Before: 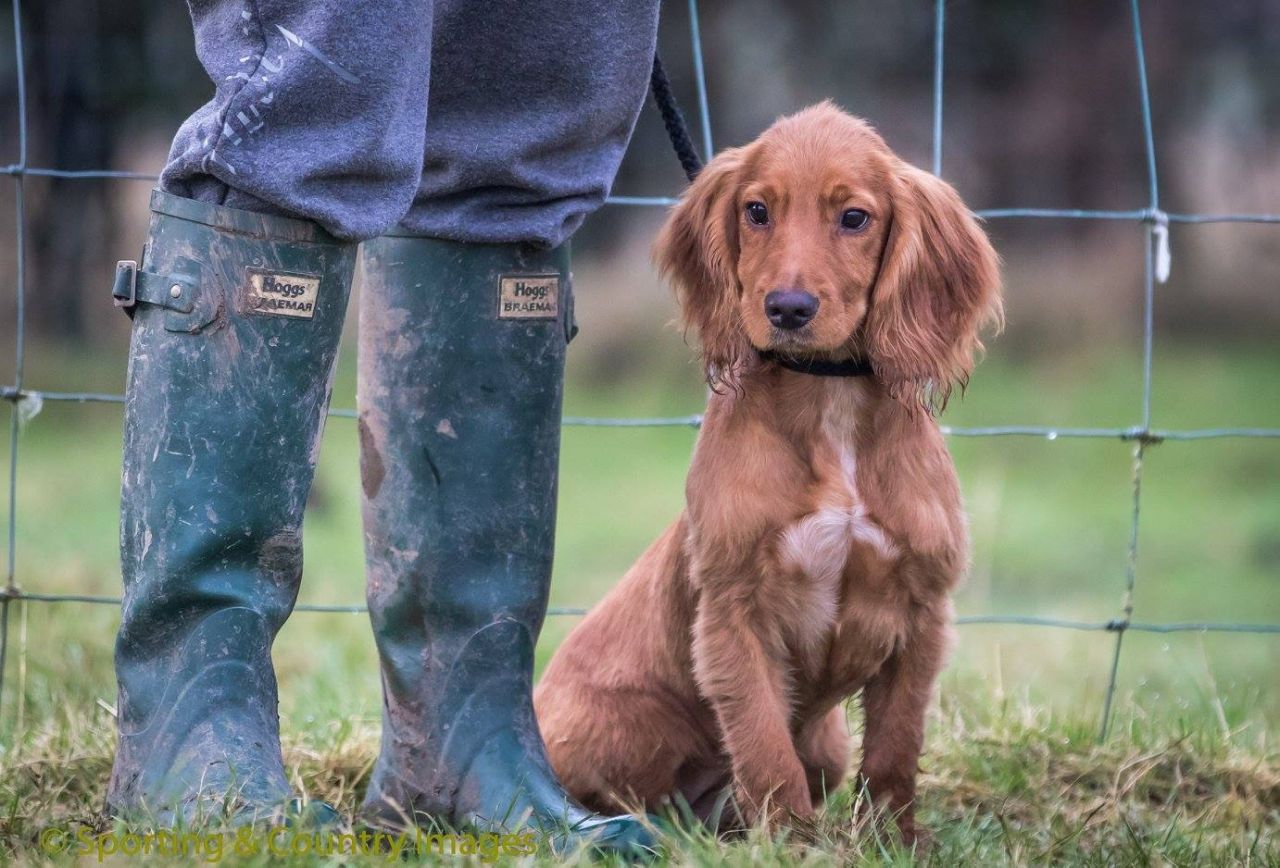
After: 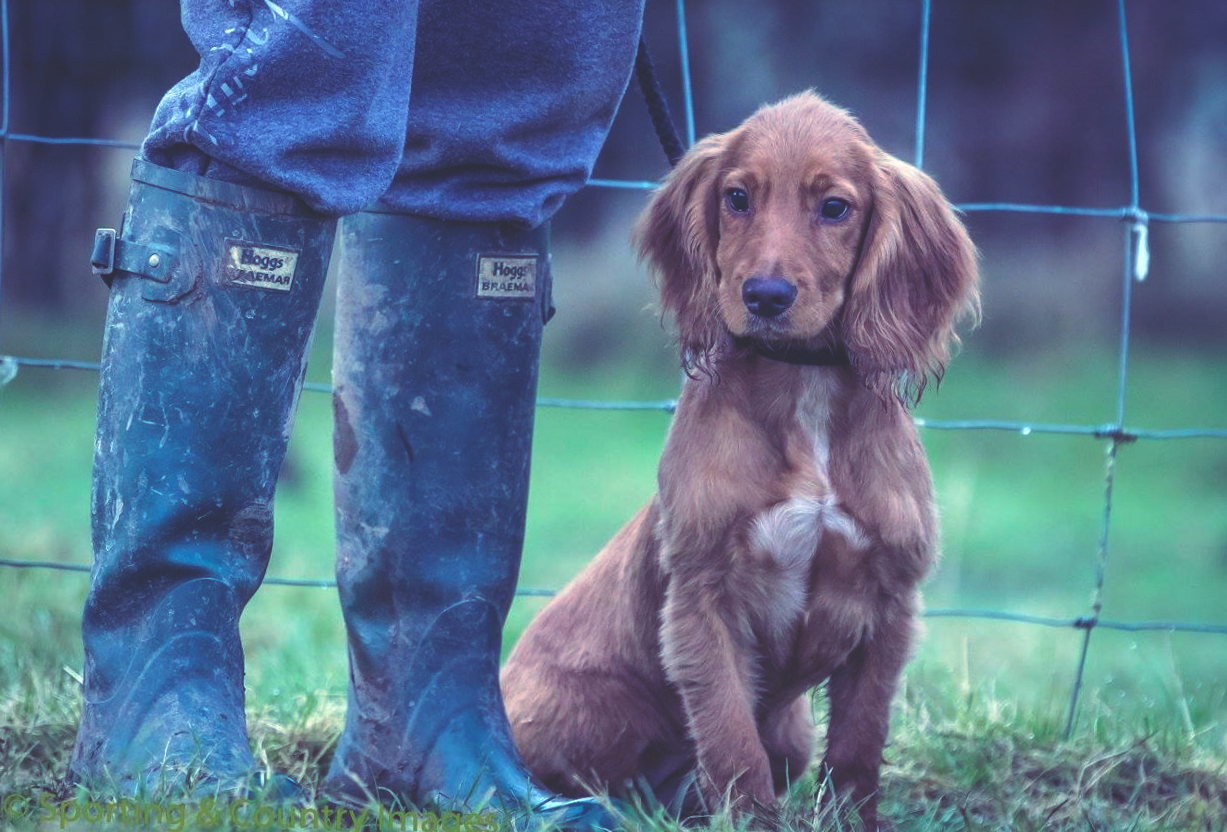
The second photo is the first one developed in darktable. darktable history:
rgb curve: curves: ch0 [(0, 0.186) (0.314, 0.284) (0.576, 0.466) (0.805, 0.691) (0.936, 0.886)]; ch1 [(0, 0.186) (0.314, 0.284) (0.581, 0.534) (0.771, 0.746) (0.936, 0.958)]; ch2 [(0, 0.216) (0.275, 0.39) (1, 1)], mode RGB, independent channels, compensate middle gray true, preserve colors none
tone equalizer: on, module defaults
exposure: exposure 0.2 EV, compensate highlight preservation false
crop and rotate: angle -1.69°
